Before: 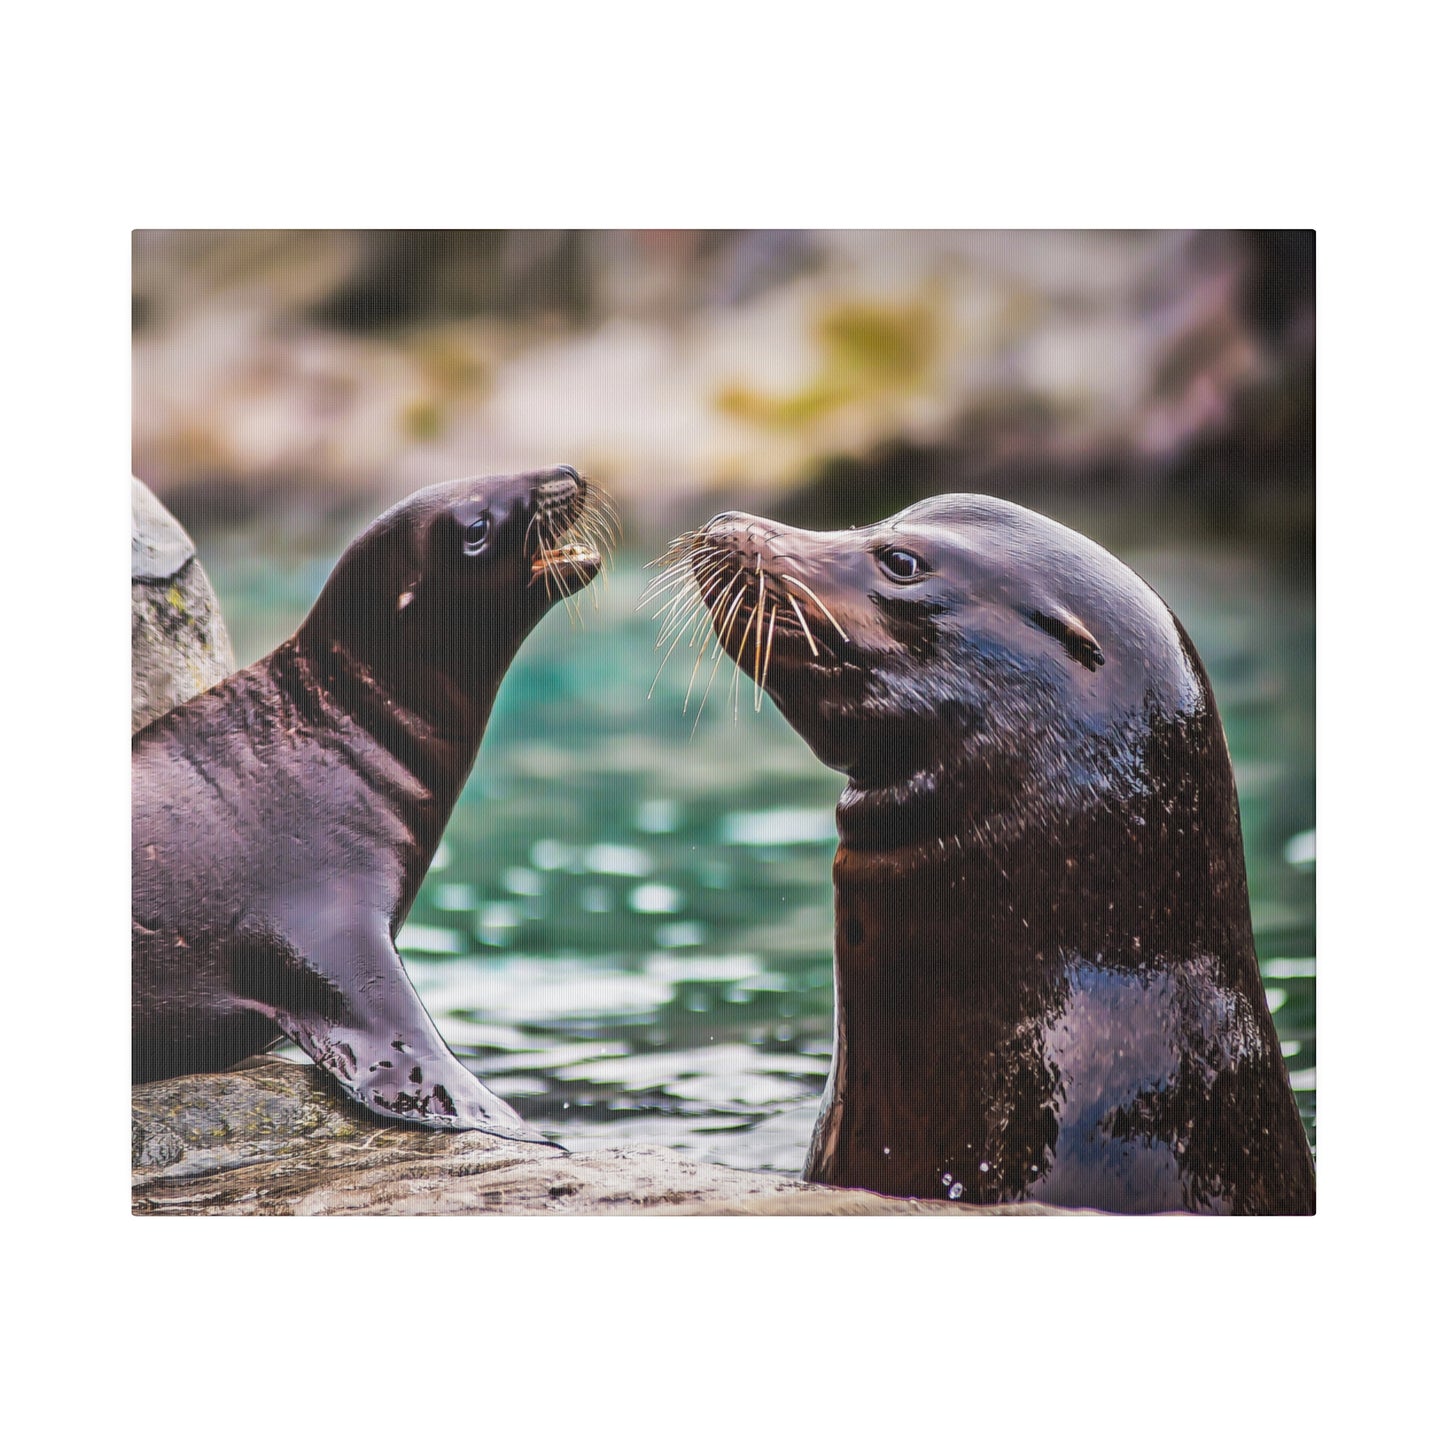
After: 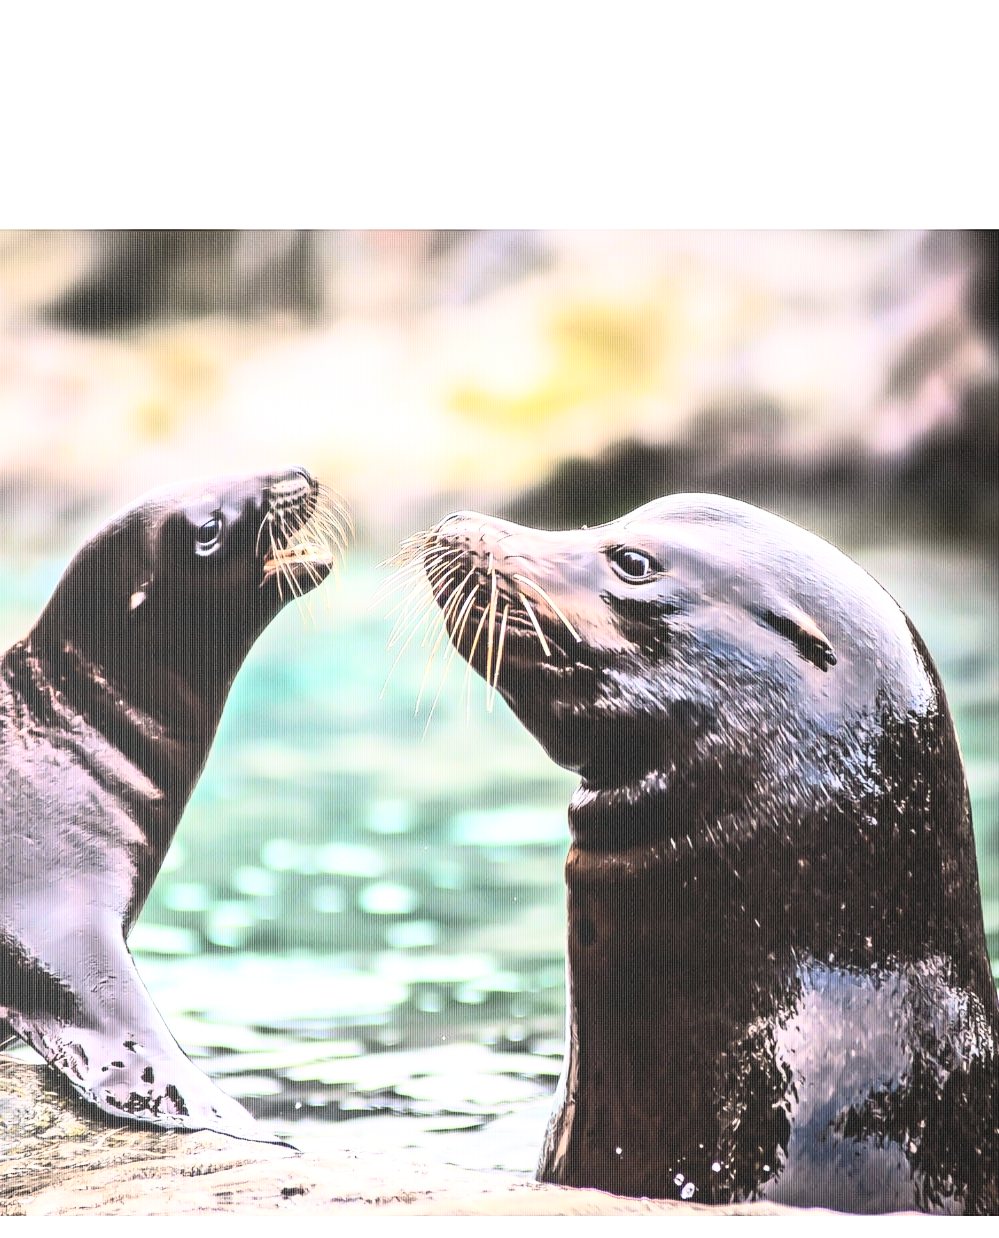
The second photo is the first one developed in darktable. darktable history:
crop: left 18.566%, right 12.234%, bottom 14.278%
tone equalizer: -8 EV -0.738 EV, -7 EV -0.717 EV, -6 EV -0.618 EV, -5 EV -0.372 EV, -3 EV 0.383 EV, -2 EV 0.6 EV, -1 EV 0.689 EV, +0 EV 0.741 EV, mask exposure compensation -0.485 EV
contrast brightness saturation: contrast 0.419, brightness 0.549, saturation -0.205
